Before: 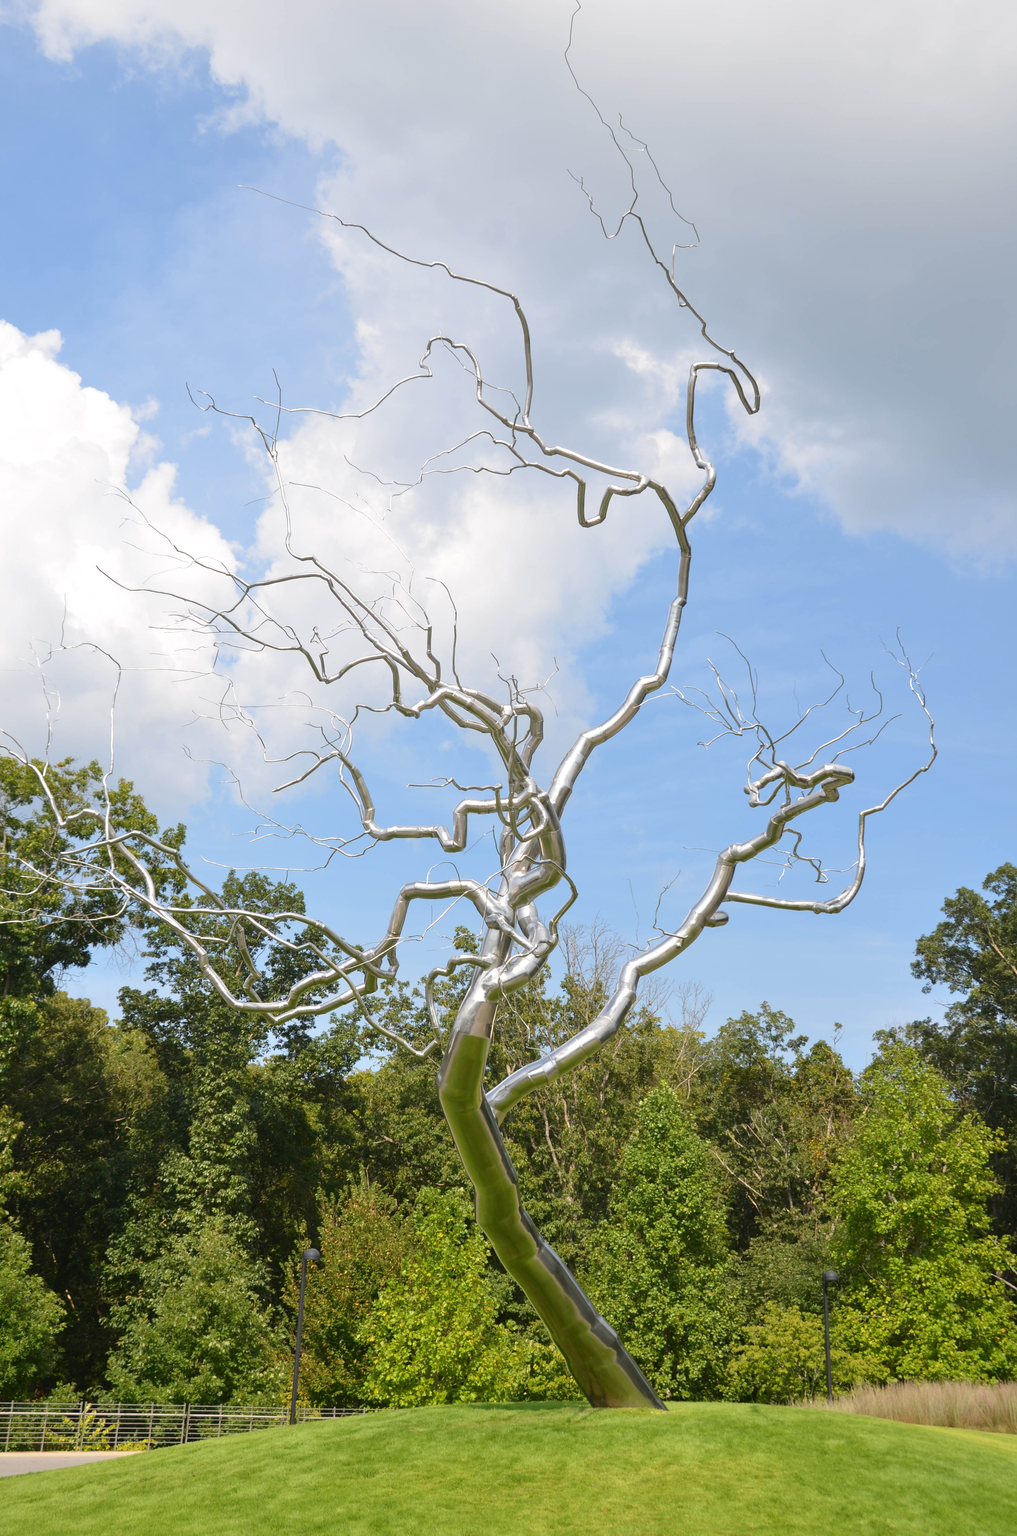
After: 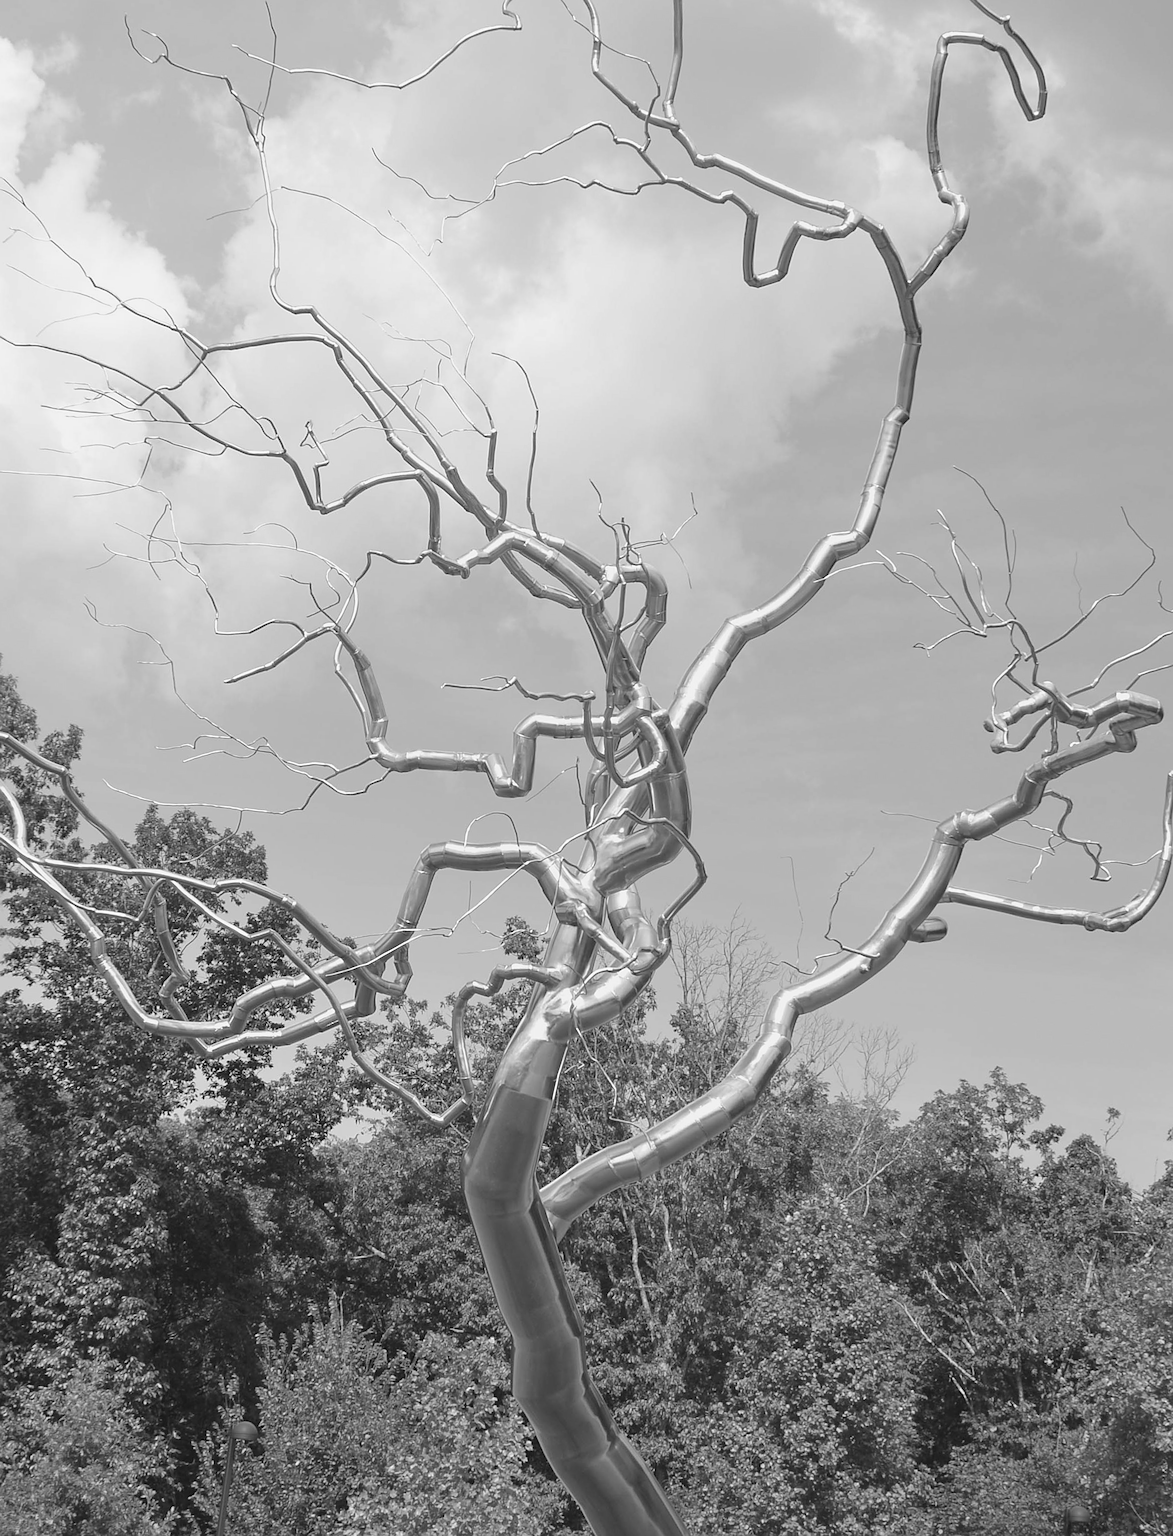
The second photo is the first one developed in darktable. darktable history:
contrast brightness saturation: contrast -0.1, saturation -0.1
sharpen: on, module defaults
crop and rotate: angle -3.37°, left 9.79%, top 20.73%, right 12.42%, bottom 11.82%
monochrome: on, module defaults
